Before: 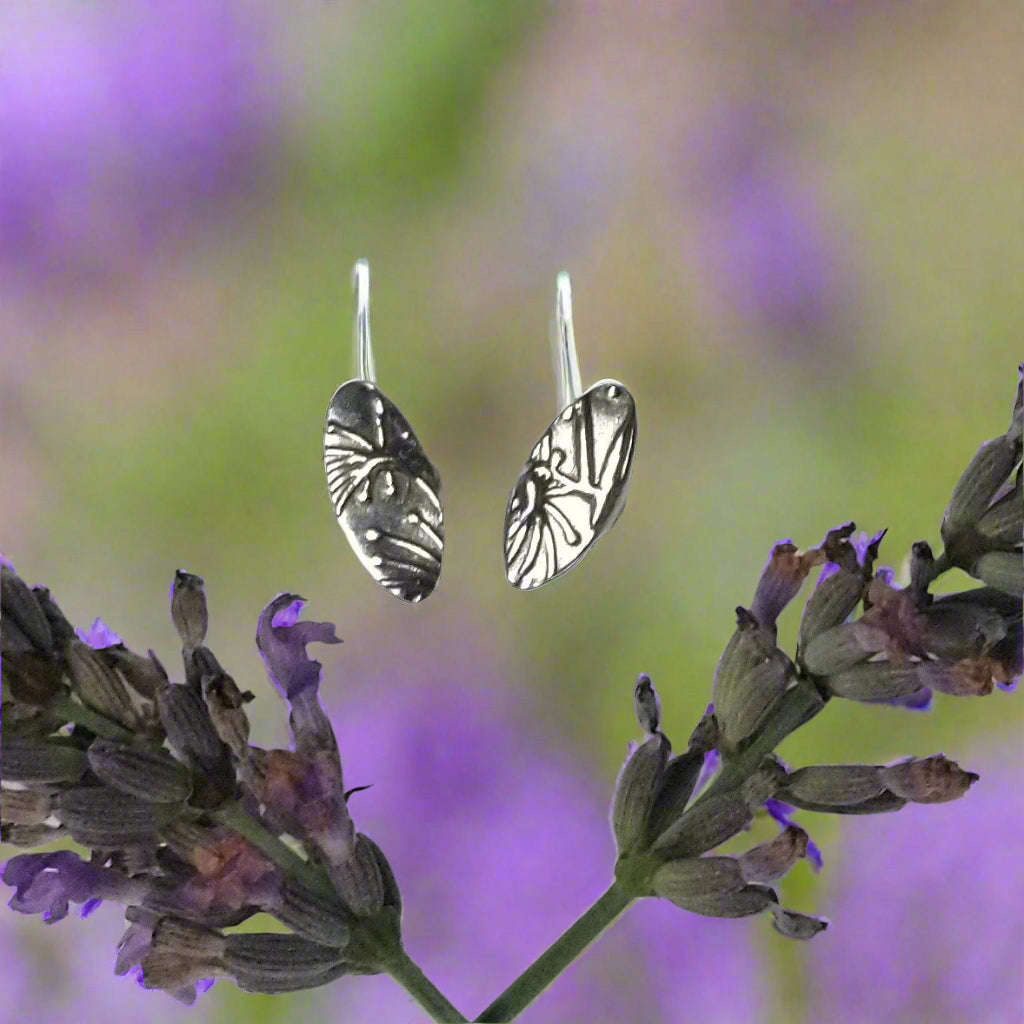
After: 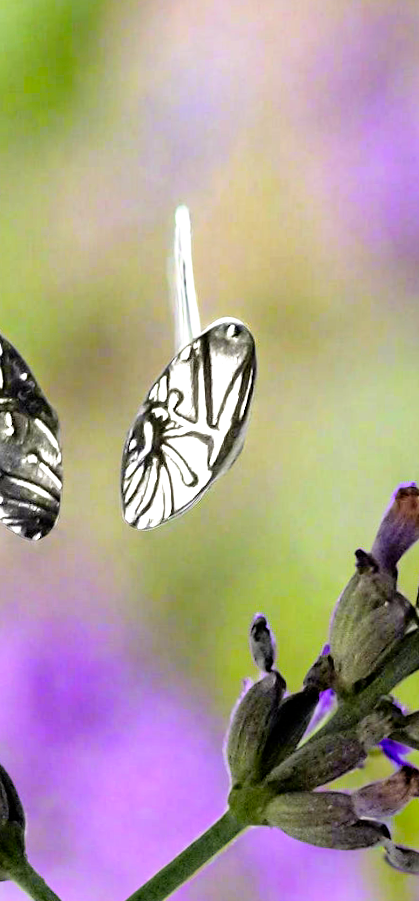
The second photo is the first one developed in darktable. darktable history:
rotate and perspective: rotation 0.062°, lens shift (vertical) 0.115, lens shift (horizontal) -0.133, crop left 0.047, crop right 0.94, crop top 0.061, crop bottom 0.94
filmic rgb: black relative exposure -5.5 EV, white relative exposure 2.5 EV, threshold 3 EV, target black luminance 0%, hardness 4.51, latitude 67.35%, contrast 1.453, shadows ↔ highlights balance -3.52%, preserve chrominance no, color science v4 (2020), contrast in shadows soft, enable highlight reconstruction true
exposure: black level correction 0.001, exposure 0.5 EV, compensate exposure bias true, compensate highlight preservation false
crop: left 33.452%, top 6.025%, right 23.155%
